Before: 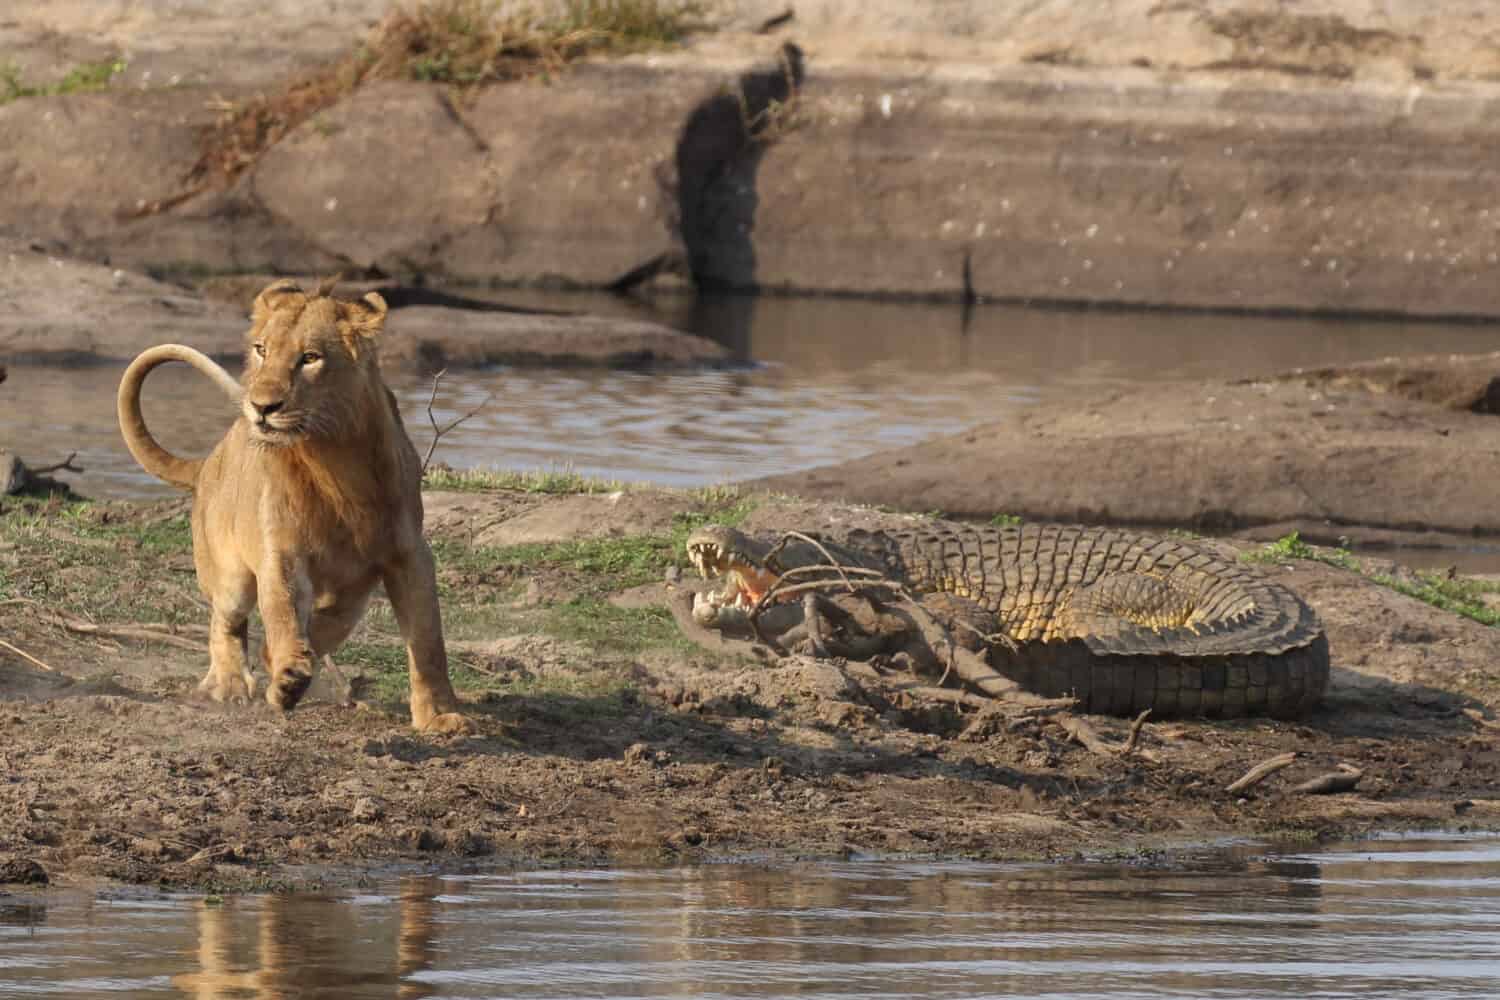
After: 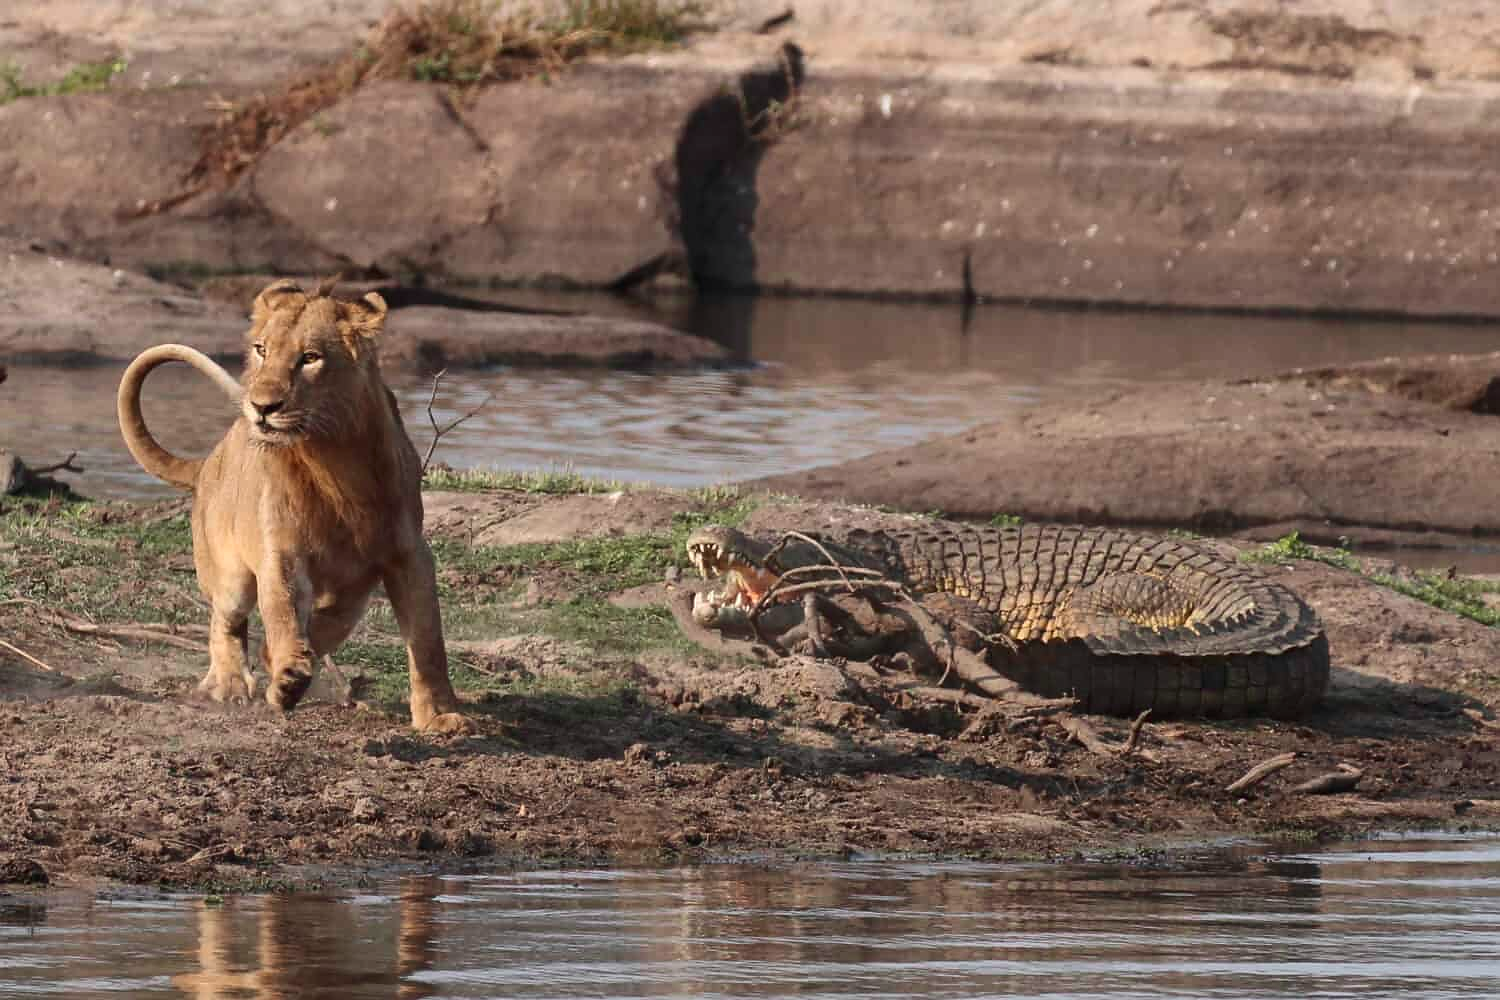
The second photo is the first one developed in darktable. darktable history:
tone curve: curves: ch0 [(0, 0) (0.227, 0.17) (0.766, 0.774) (1, 1)]; ch1 [(0, 0) (0.114, 0.127) (0.437, 0.452) (0.498, 0.498) (0.529, 0.541) (0.579, 0.589) (1, 1)]; ch2 [(0, 0) (0.233, 0.259) (0.493, 0.492) (0.587, 0.573) (1, 1)], color space Lab, independent channels, preserve colors none
sharpen: radius 1, threshold 1
